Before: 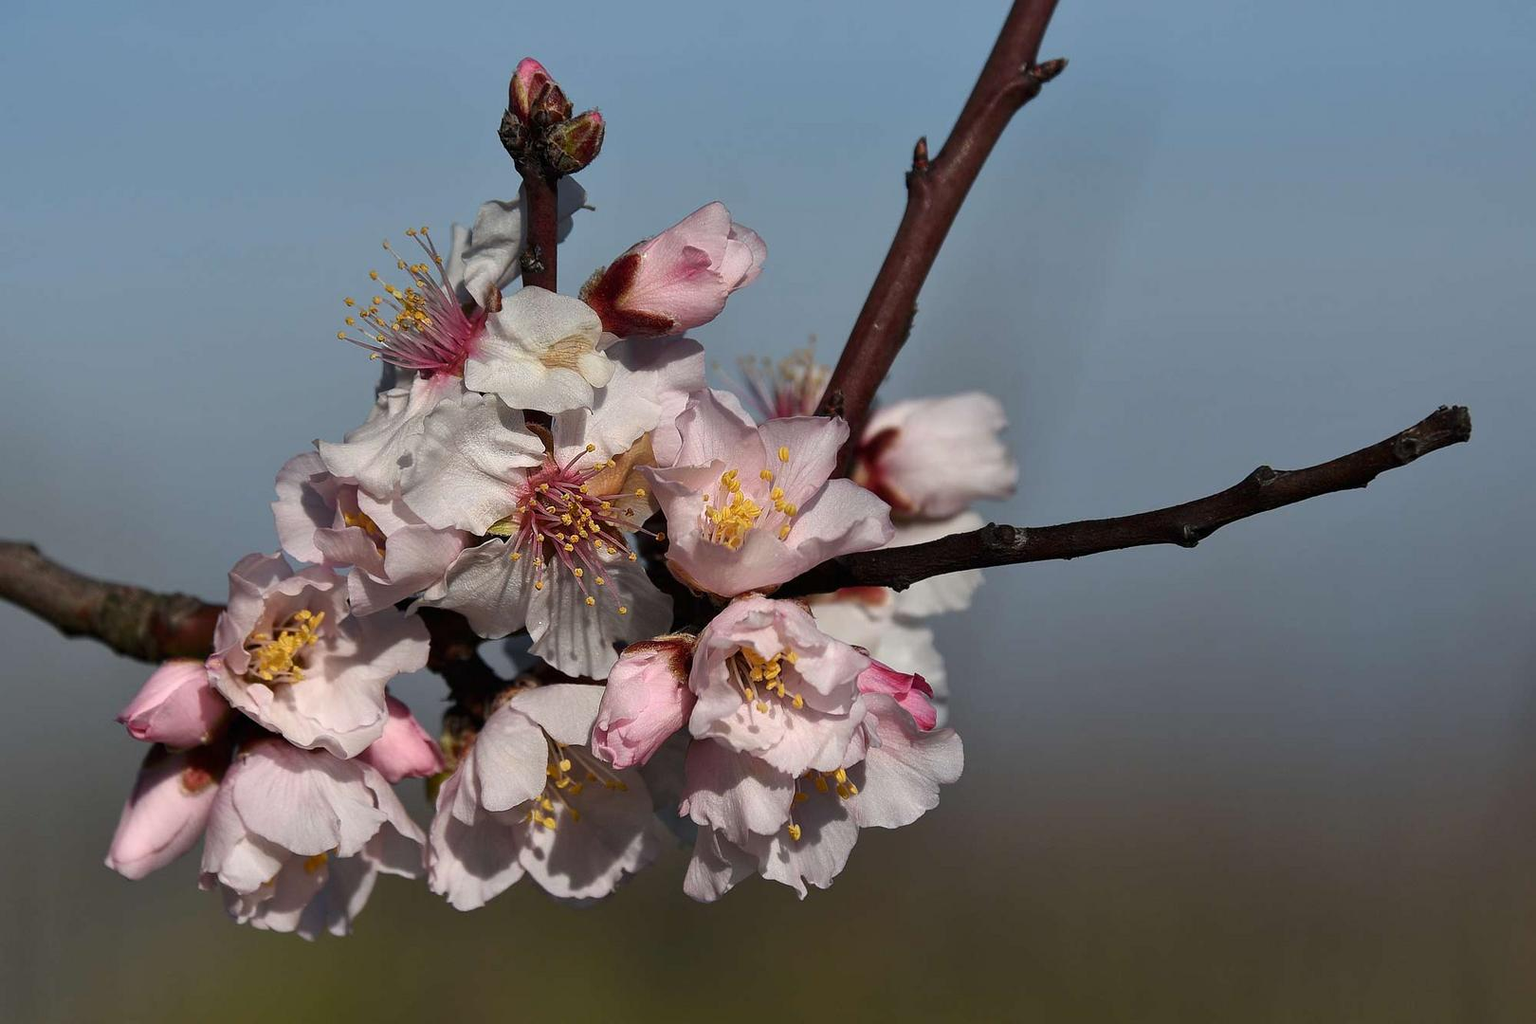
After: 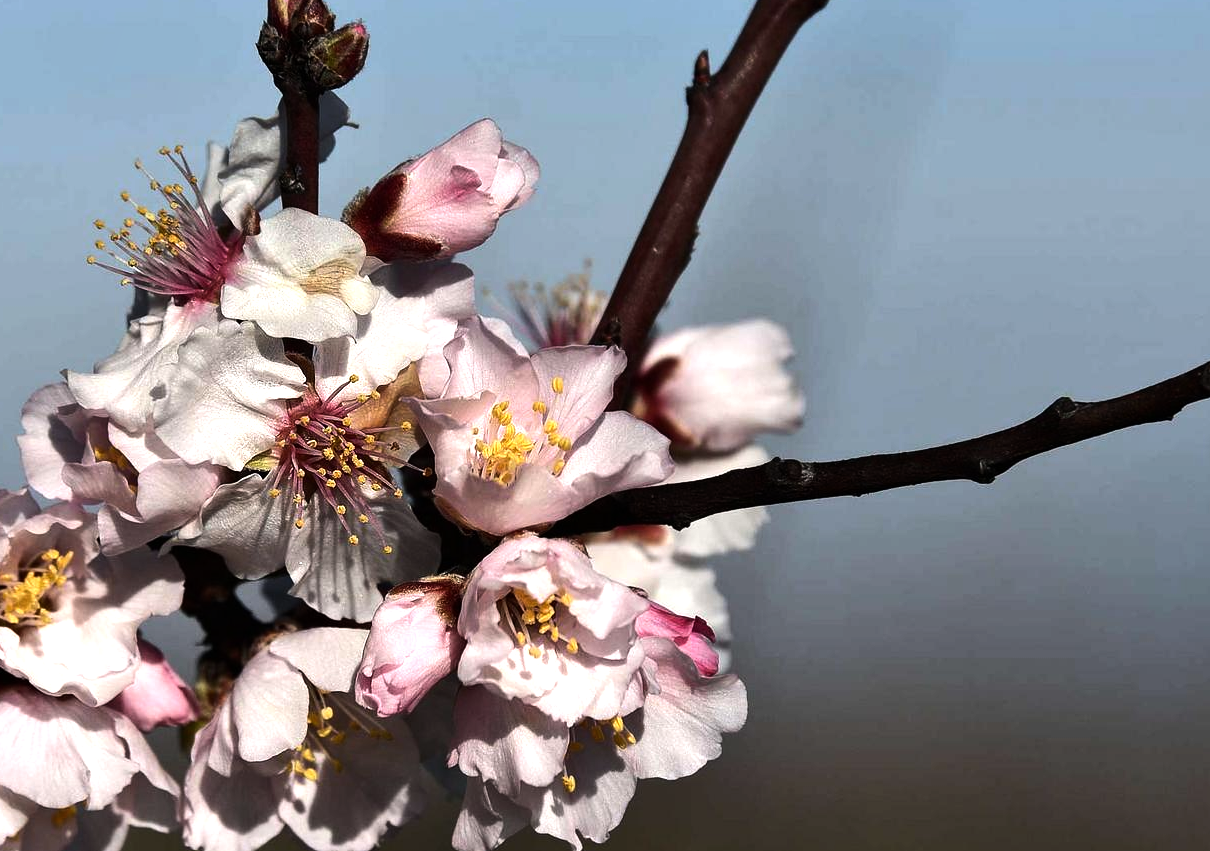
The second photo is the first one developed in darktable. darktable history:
shadows and highlights: shadows 4.09, highlights -16.56, soften with gaussian
tone equalizer: -8 EV -1.09 EV, -7 EV -0.995 EV, -6 EV -0.842 EV, -5 EV -0.592 EV, -3 EV 0.558 EV, -2 EV 0.847 EV, -1 EV 0.998 EV, +0 EV 1.06 EV, edges refinement/feathering 500, mask exposure compensation -1.57 EV, preserve details no
crop: left 16.615%, top 8.778%, right 8.644%, bottom 12.417%
